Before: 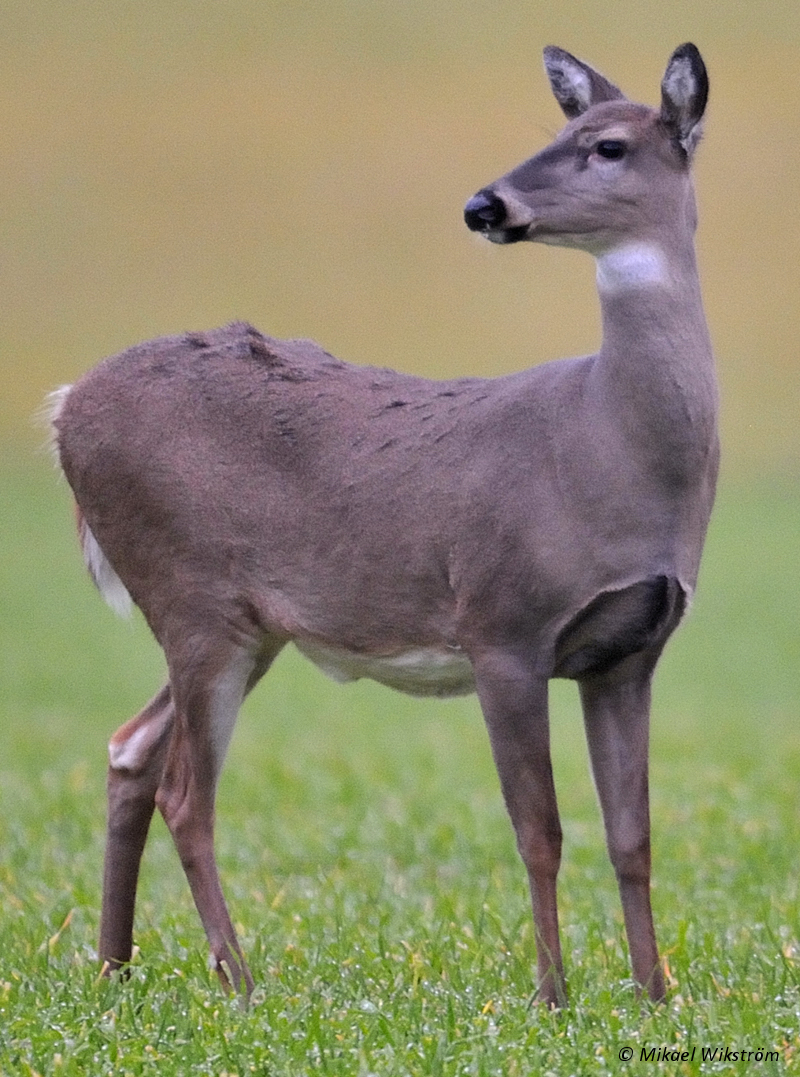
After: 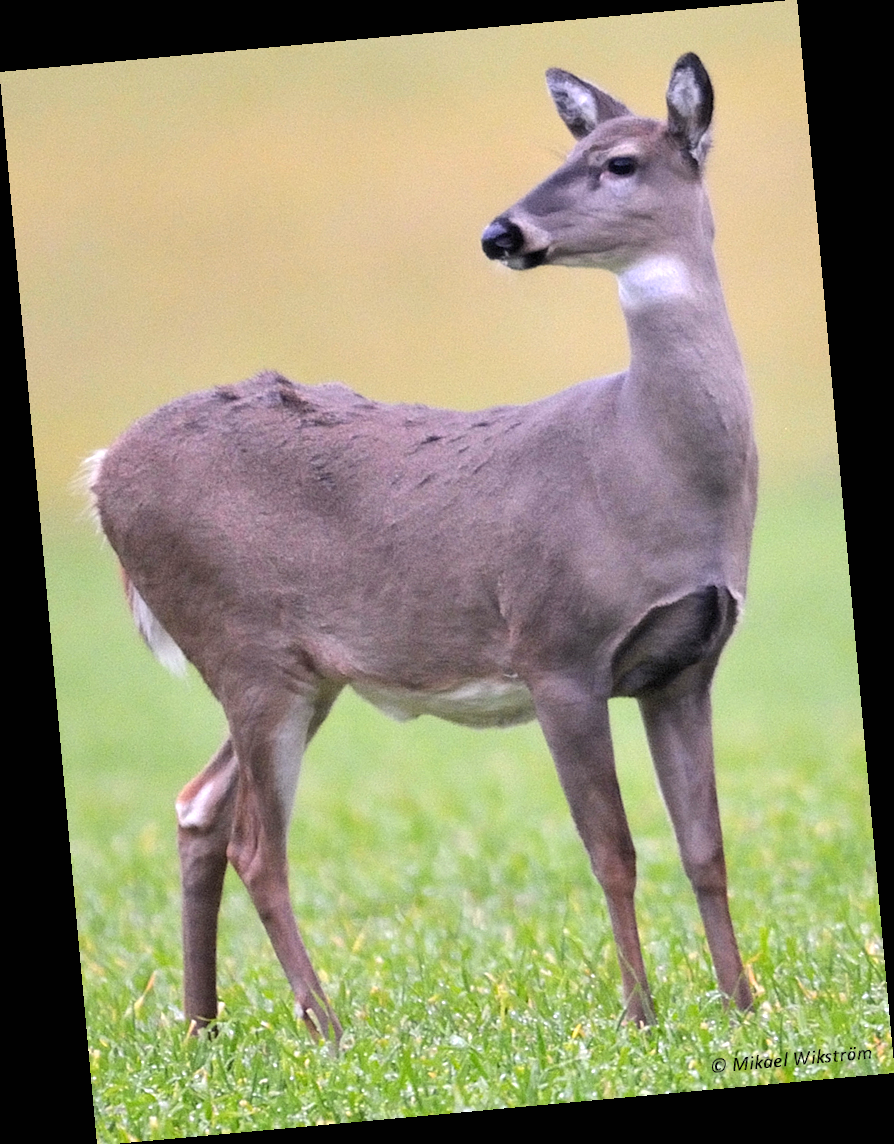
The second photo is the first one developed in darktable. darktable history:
rotate and perspective: rotation -5.2°, automatic cropping off
exposure: black level correction 0, exposure 0.7 EV, compensate exposure bias true, compensate highlight preservation false
